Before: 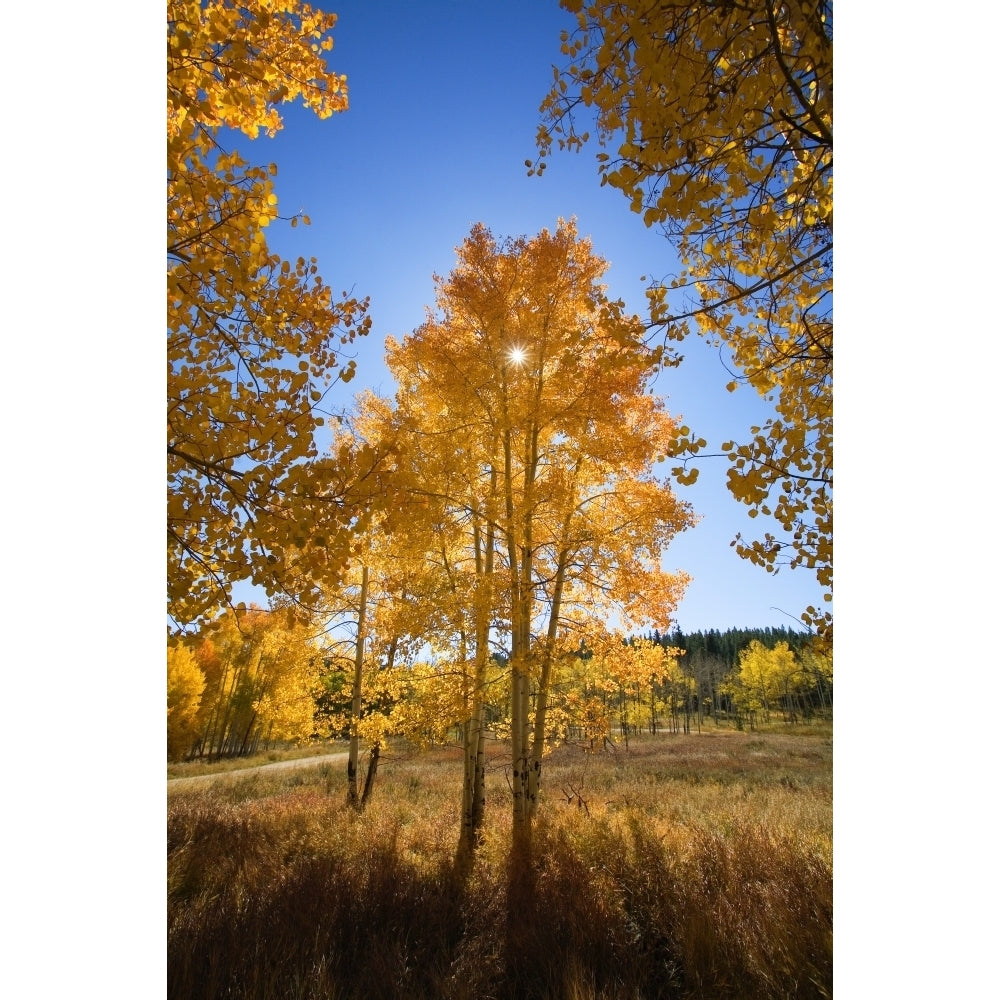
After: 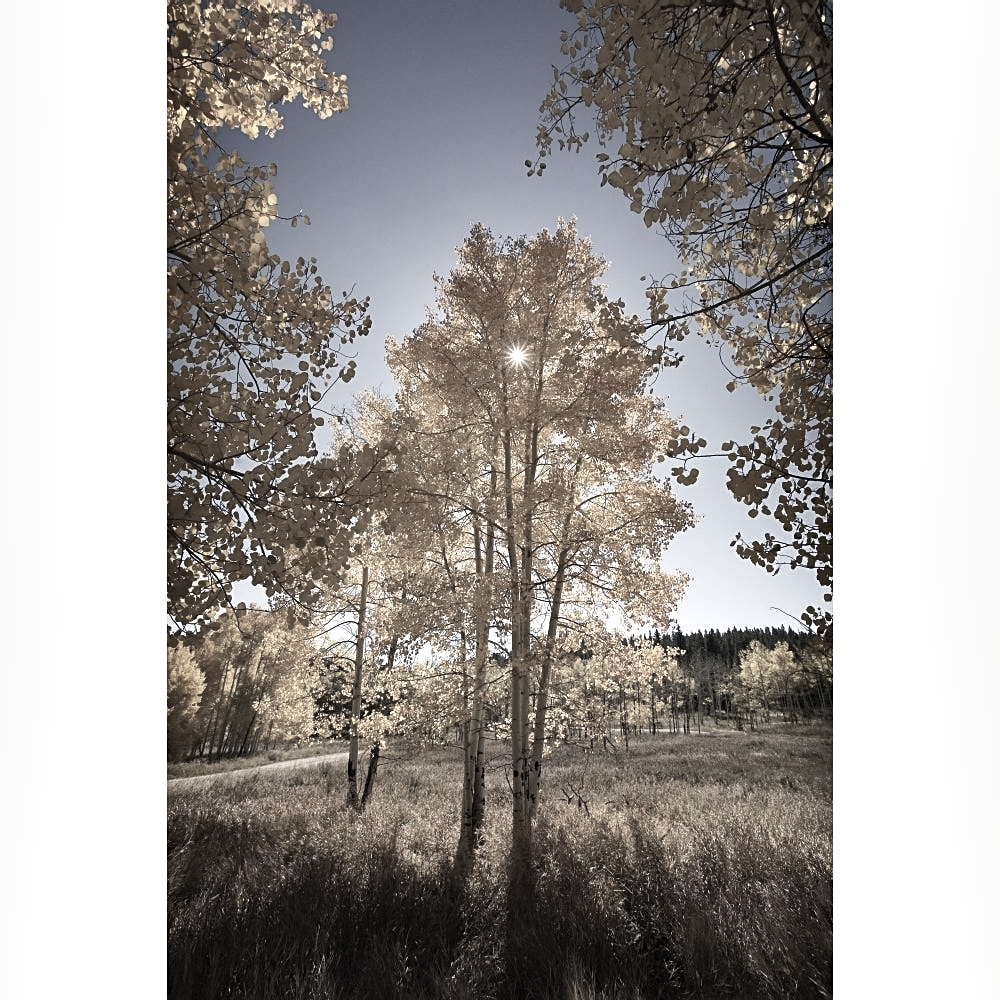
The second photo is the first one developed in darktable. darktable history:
color balance rgb: power › chroma 0.298%, power › hue 25.1°, highlights gain › chroma 1.13%, highlights gain › hue 60.28°, linear chroma grading › global chroma -15.379%, perceptual saturation grading › global saturation 18.218%, perceptual brilliance grading › highlights 9.316%, perceptual brilliance grading › mid-tones 4.675%, global vibrance 9.719%
shadows and highlights: shadows 39.65, highlights -54.1, low approximation 0.01, soften with gaussian
color correction: highlights b* 0.005, saturation 0.19
sharpen: on, module defaults
